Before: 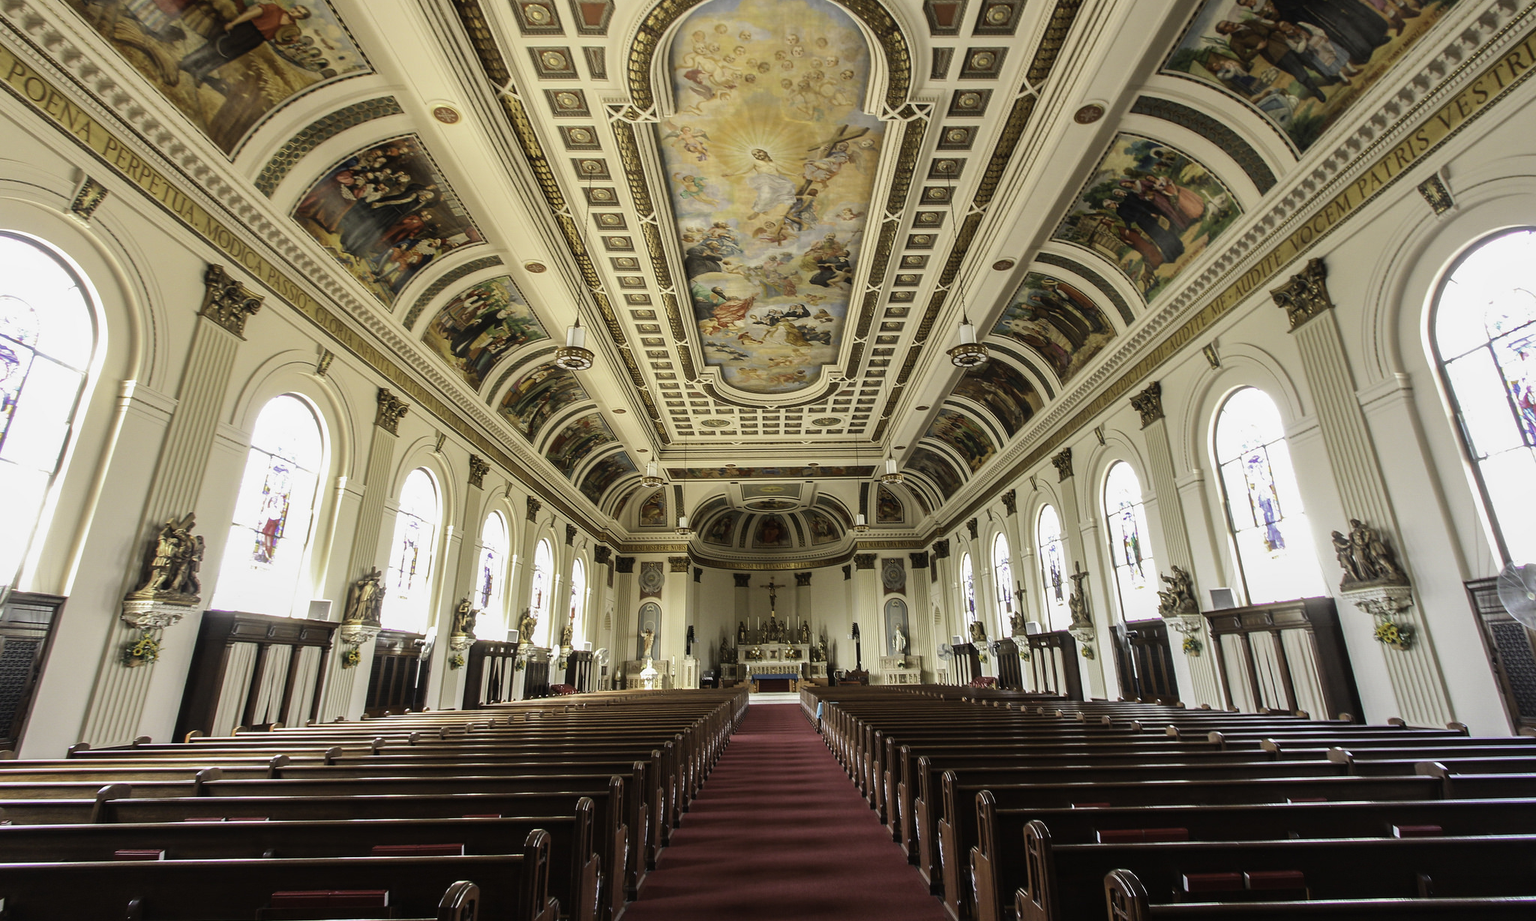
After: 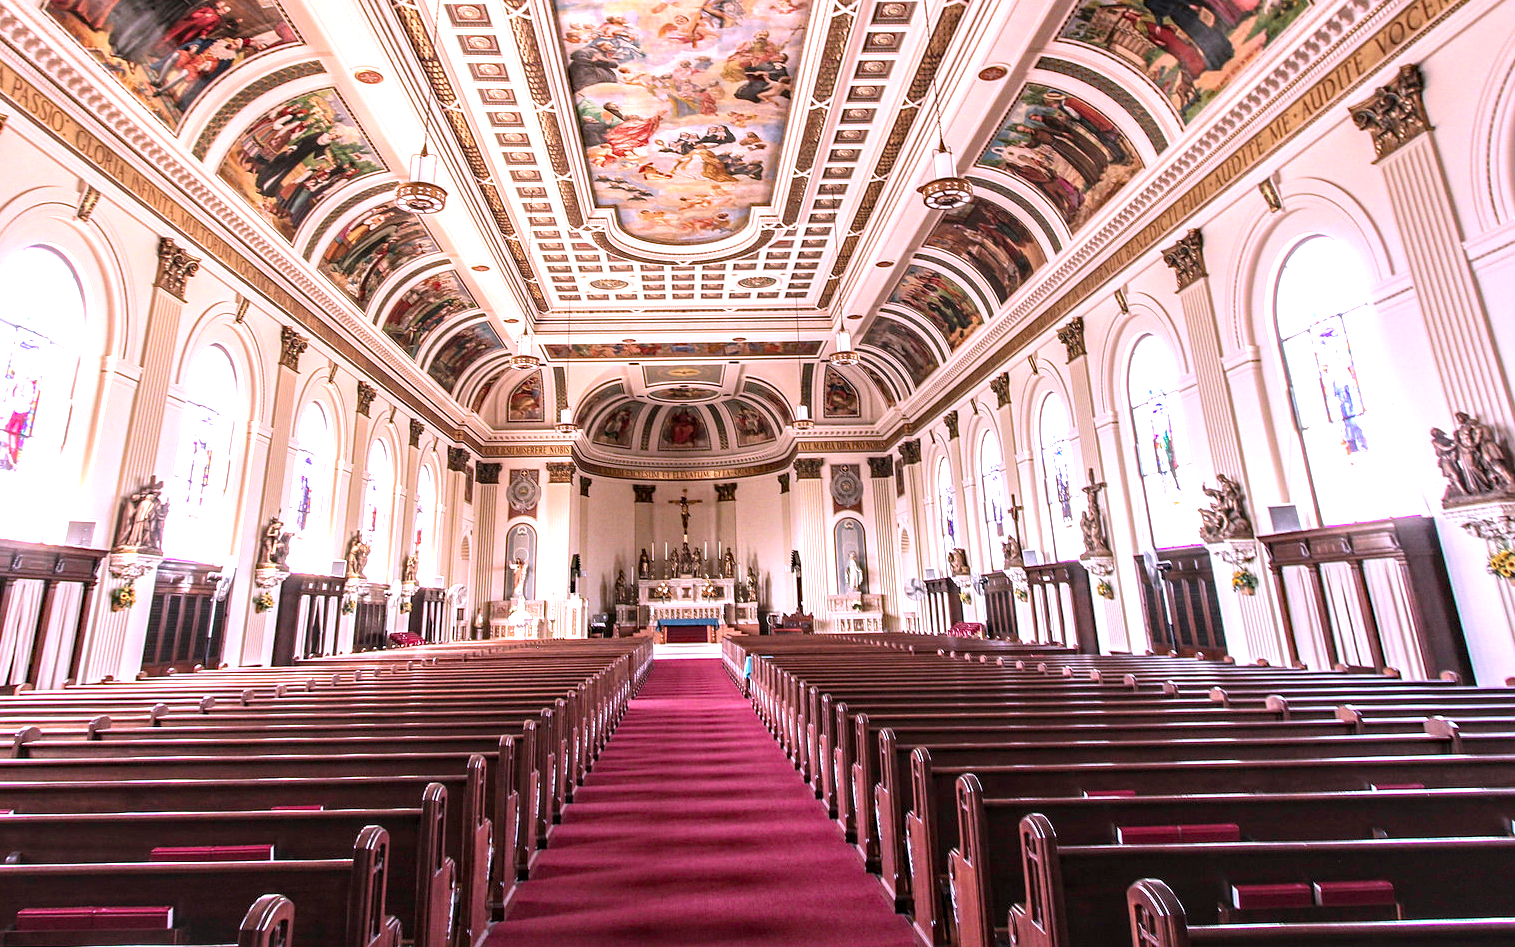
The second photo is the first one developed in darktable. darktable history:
crop: left 16.871%, top 22.857%, right 9.116%
local contrast: detail 130%
sharpen: amount 0.2
haze removal: strength 0.29, distance 0.25, compatibility mode true, adaptive false
color correction: highlights a* 15.03, highlights b* -25.07
exposure: black level correction 0, exposure 0.9 EV, compensate highlight preservation false
